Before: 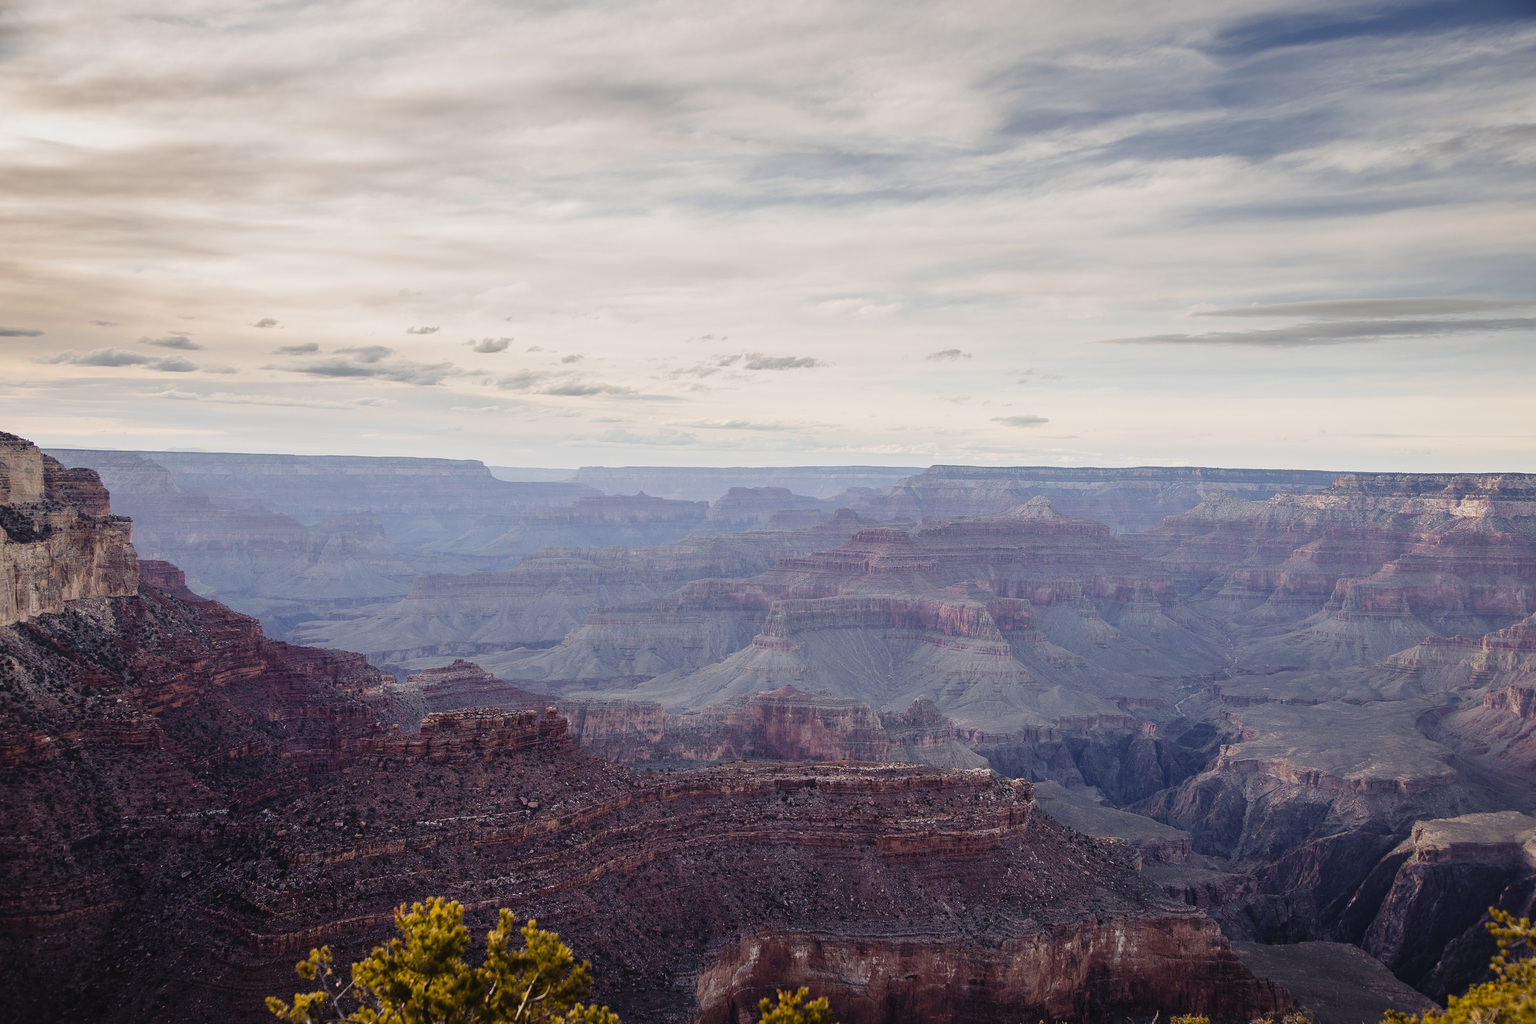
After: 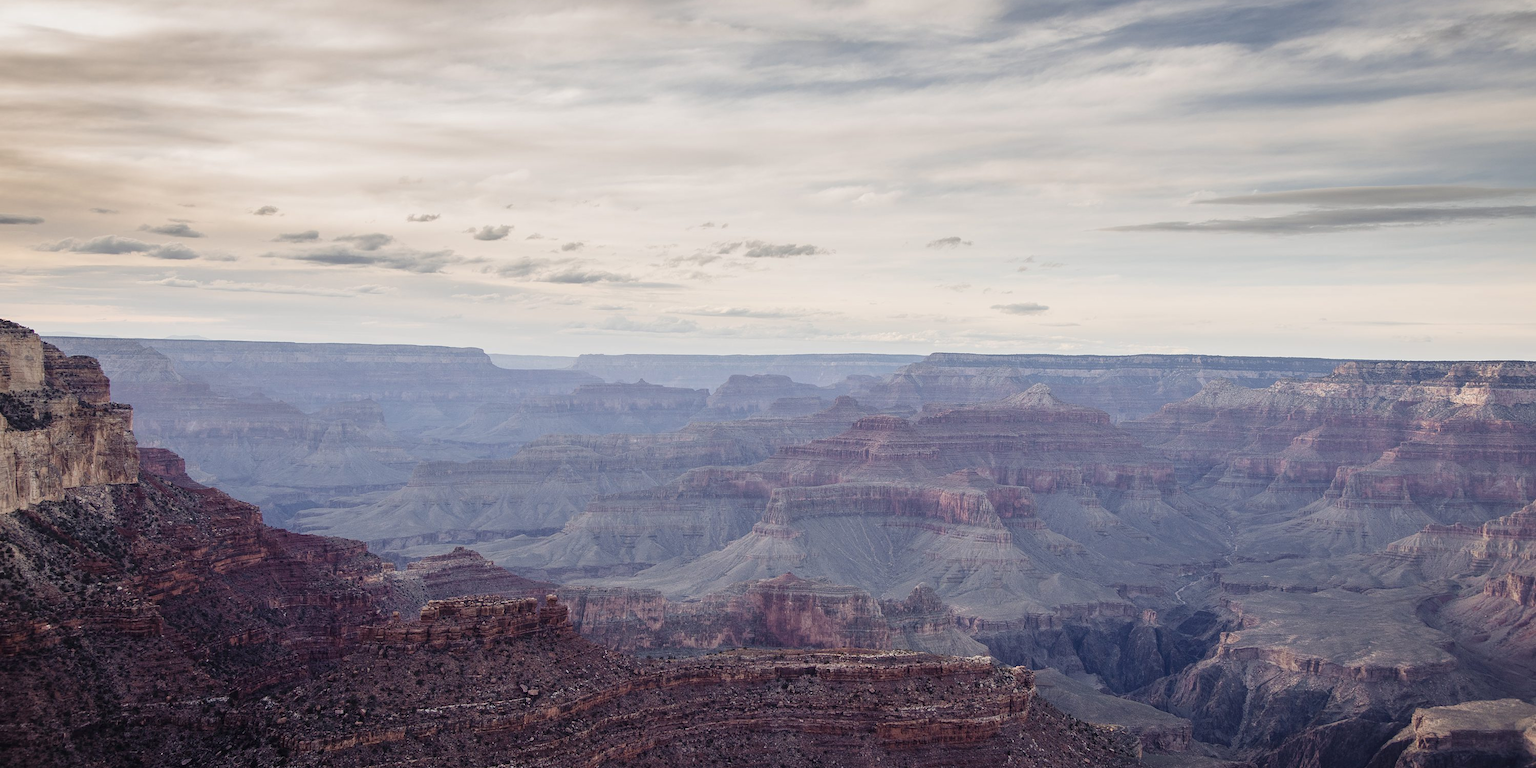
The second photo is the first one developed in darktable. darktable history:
local contrast: highlights 100%, shadows 100%, detail 120%, midtone range 0.2
white balance: emerald 1
crop: top 11.038%, bottom 13.962%
